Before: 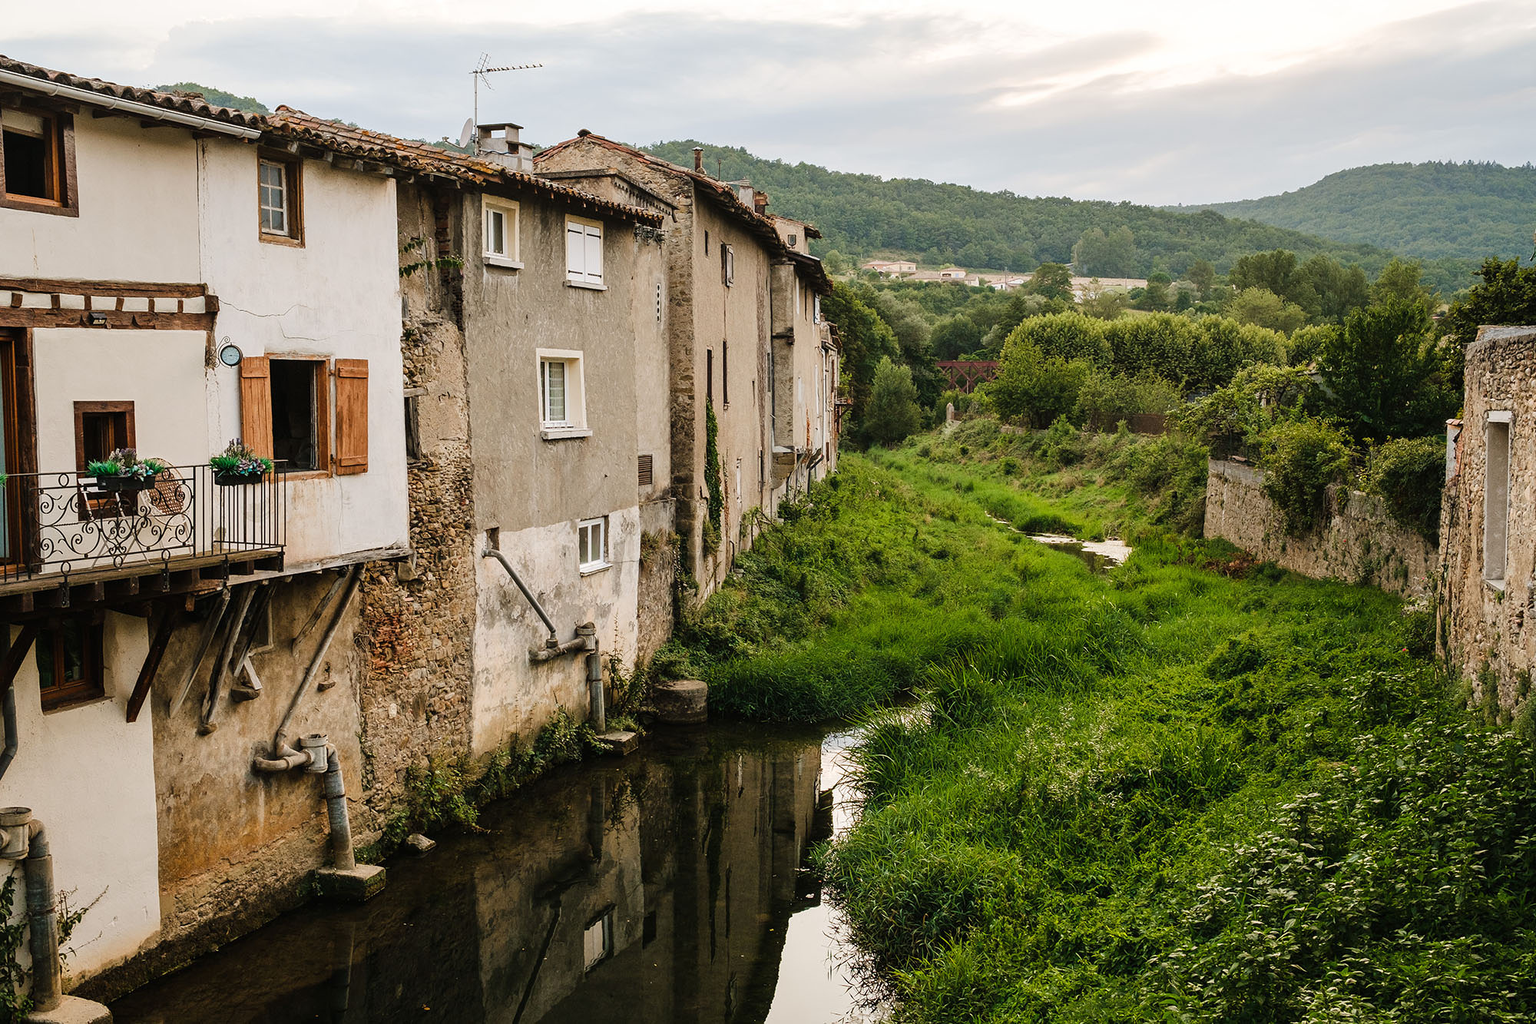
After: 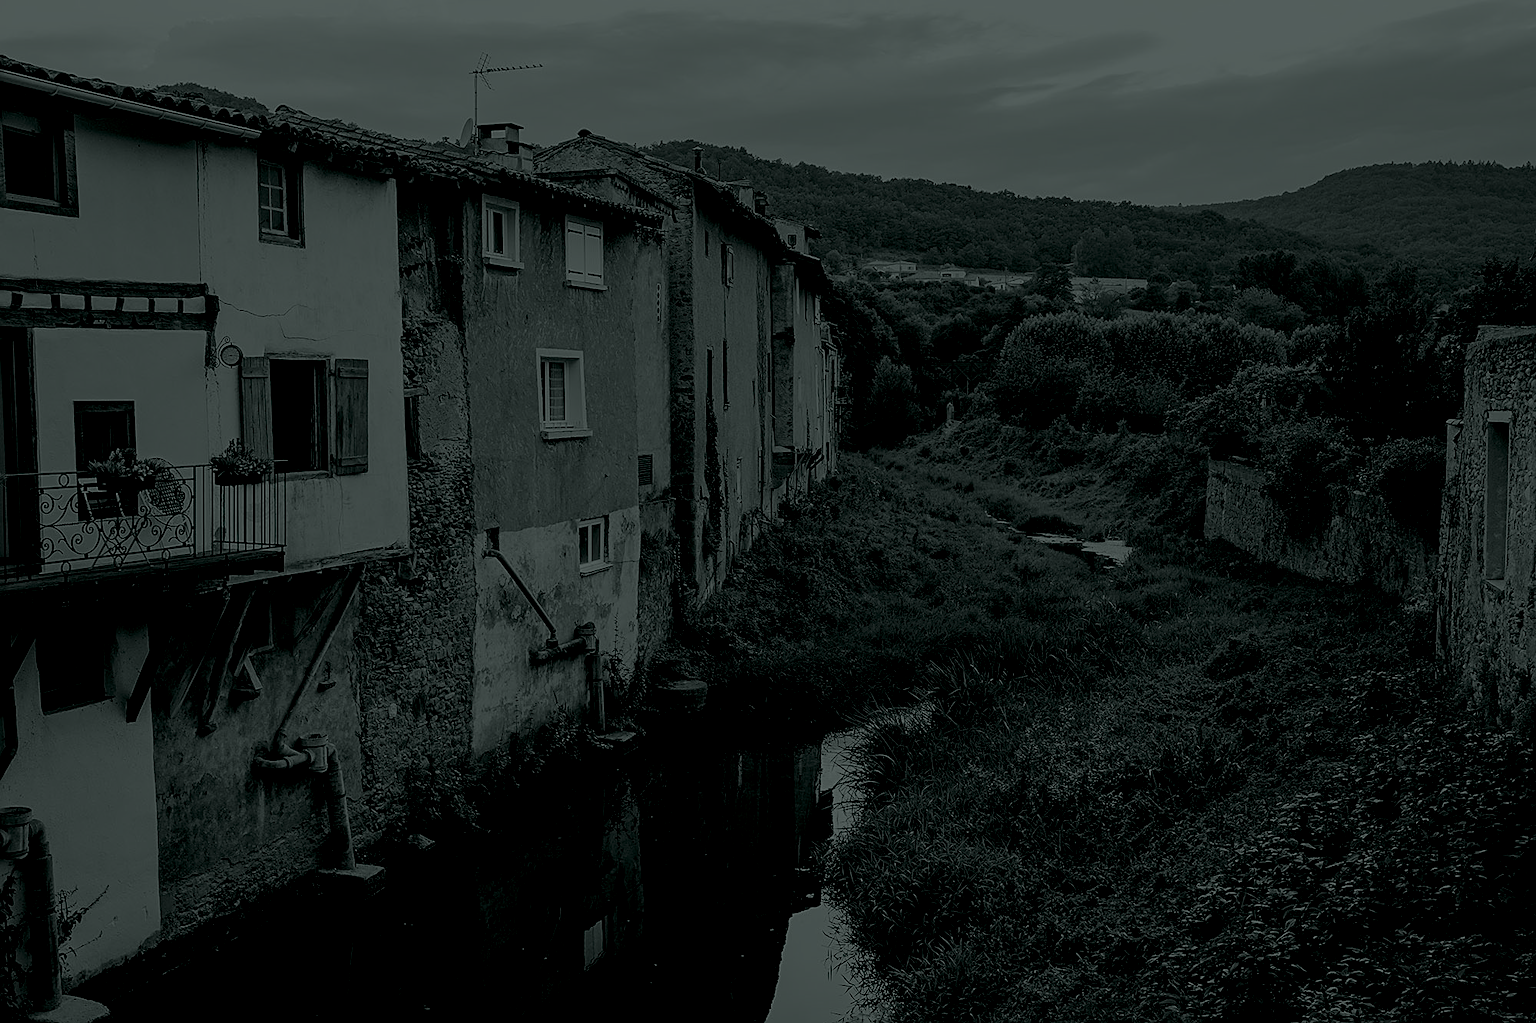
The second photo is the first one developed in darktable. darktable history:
contrast brightness saturation: contrast 0.12, brightness -0.12, saturation 0.2
colorize: hue 90°, saturation 19%, lightness 1.59%, version 1
sharpen: on, module defaults
